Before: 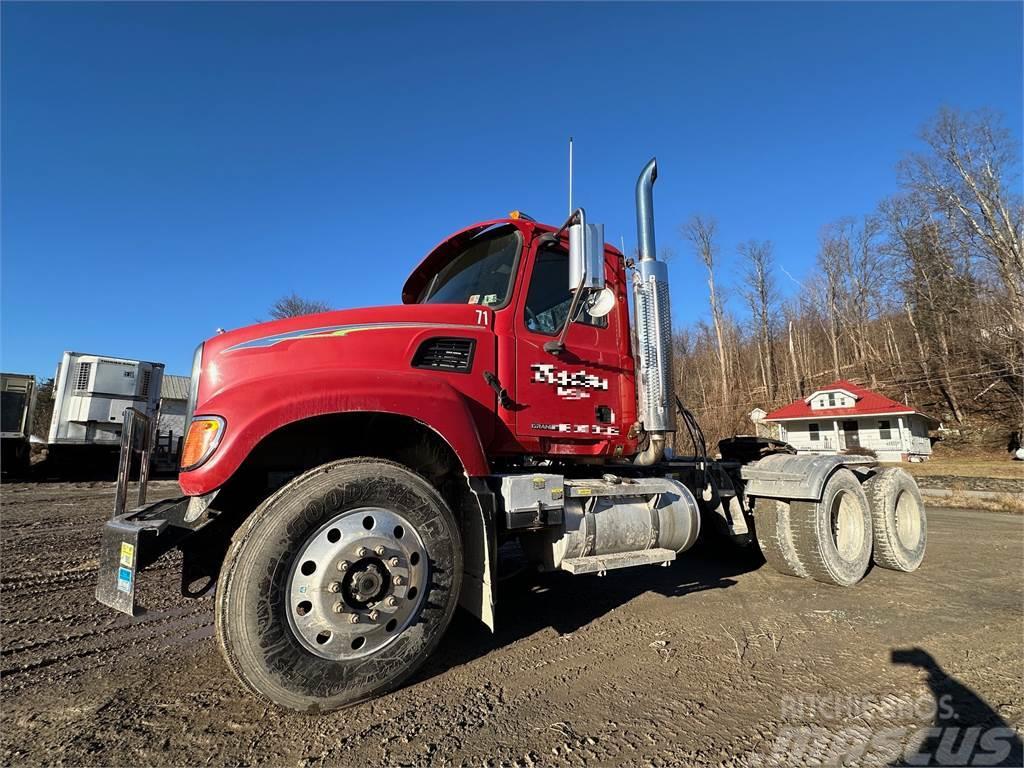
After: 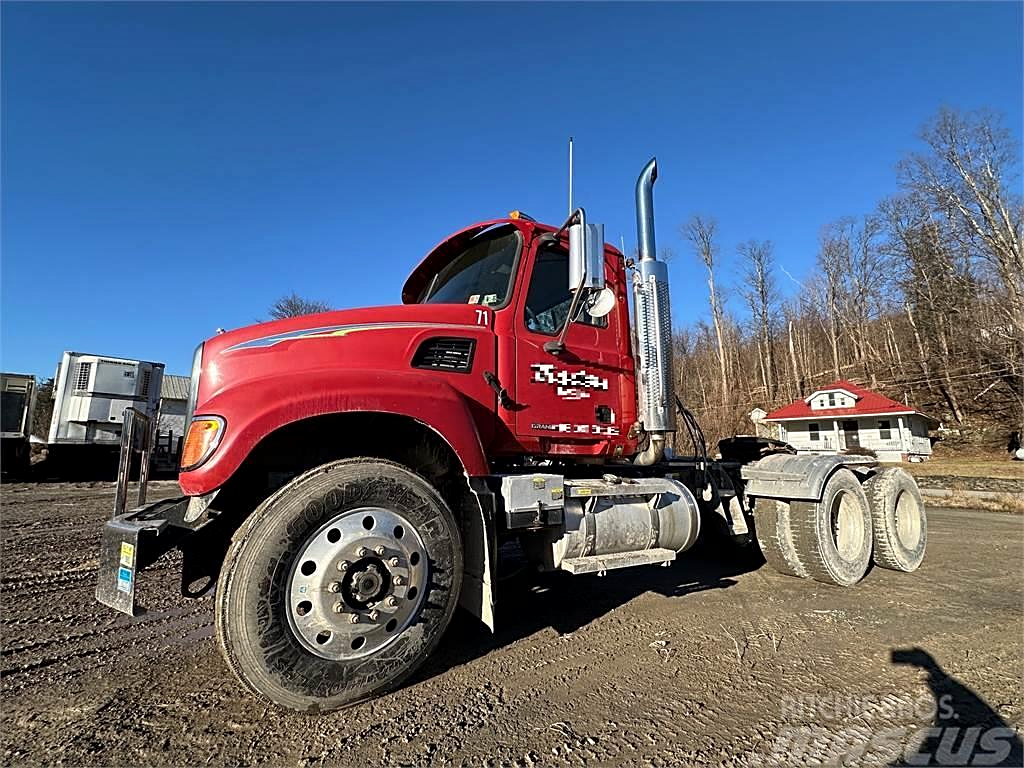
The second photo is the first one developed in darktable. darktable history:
local contrast: mode bilateral grid, contrast 19, coarseness 51, detail 121%, midtone range 0.2
sharpen: on, module defaults
